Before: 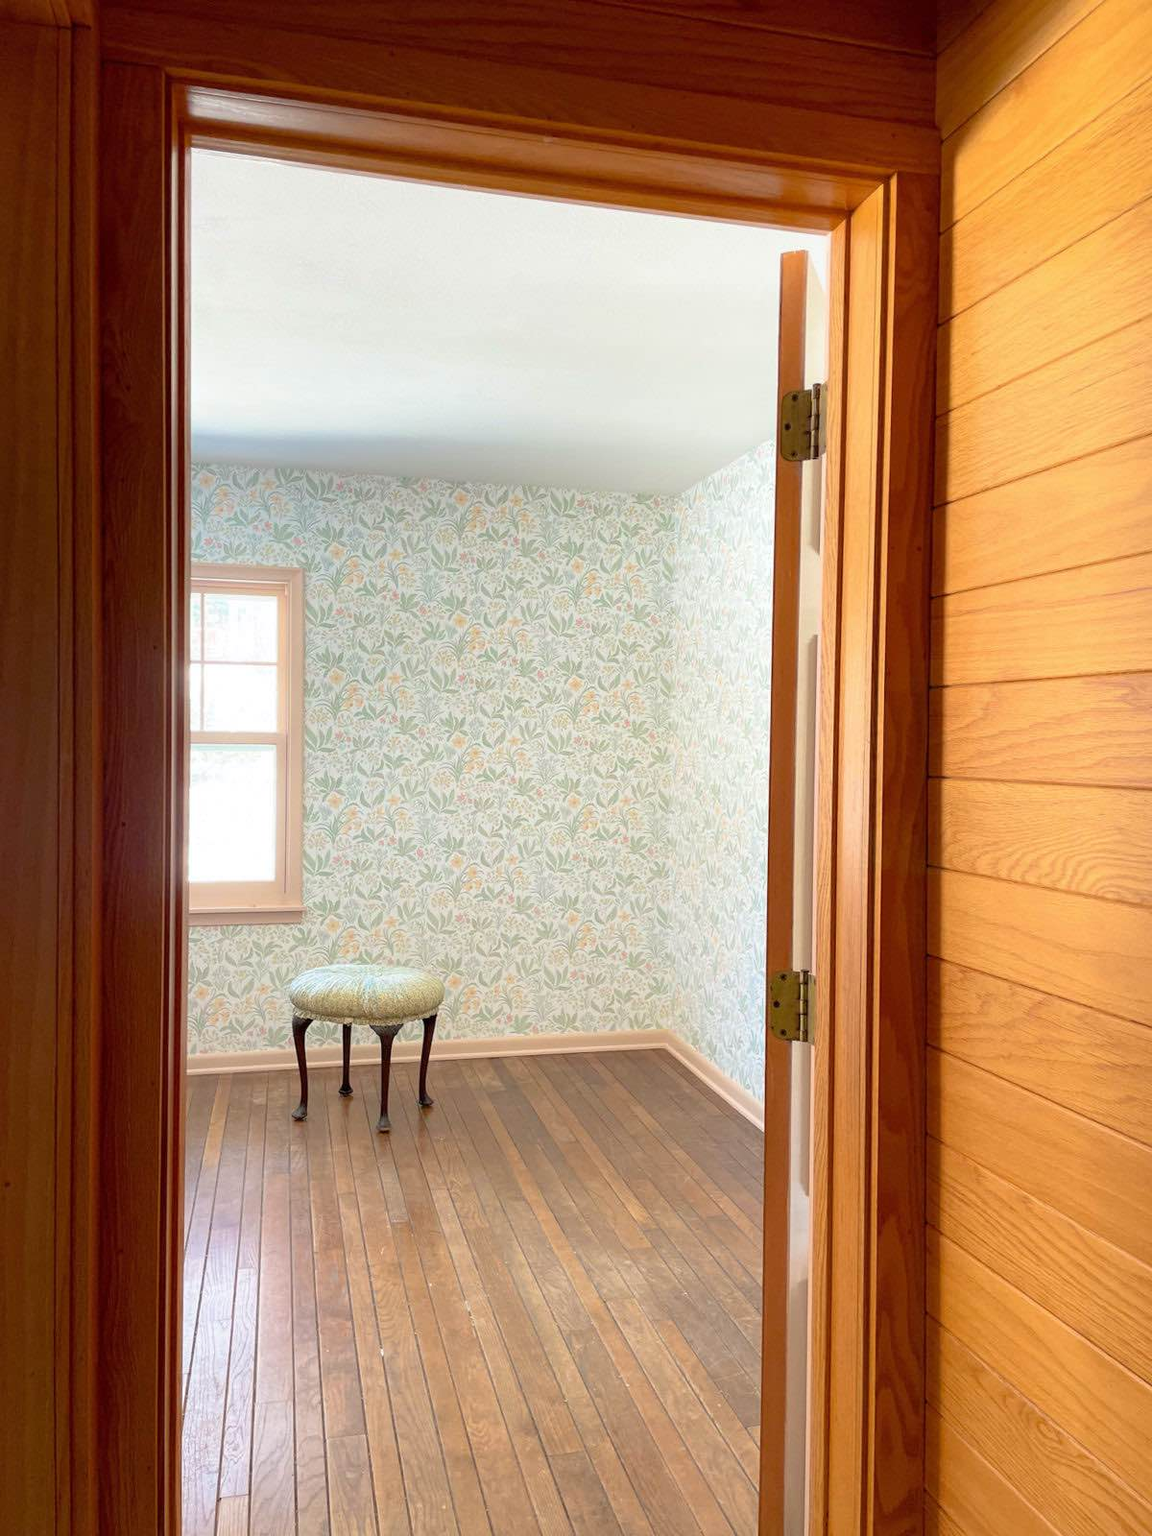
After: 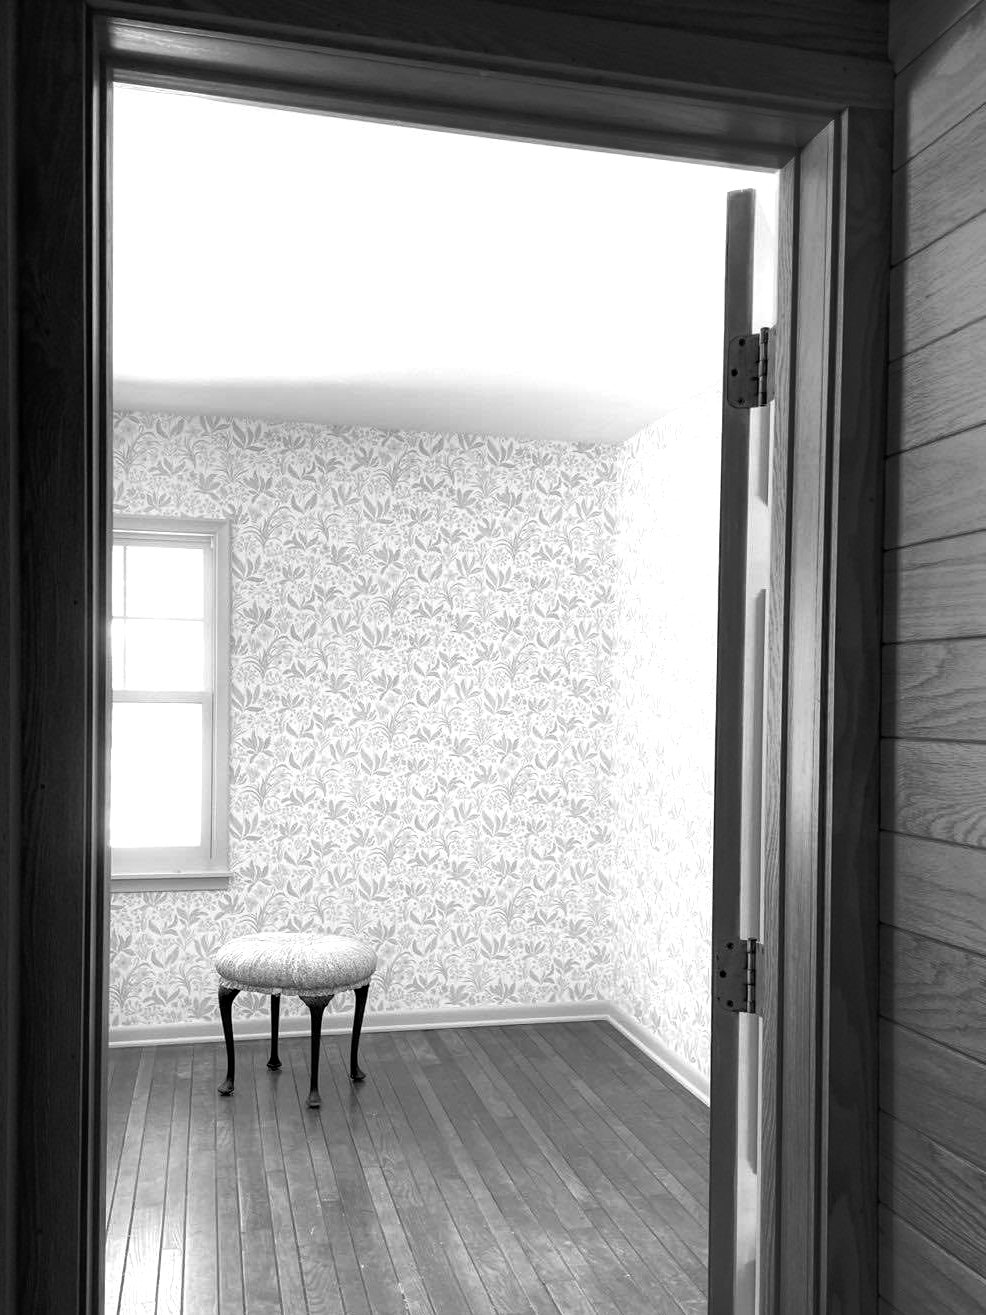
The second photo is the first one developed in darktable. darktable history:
crop and rotate: left 7.196%, top 4.574%, right 10.605%, bottom 13.178%
monochrome: a -11.7, b 1.62, size 0.5, highlights 0.38
color balance: lift [0.991, 1, 1, 1], gamma [0.996, 1, 1, 1], input saturation 98.52%, contrast 20.34%, output saturation 103.72%
